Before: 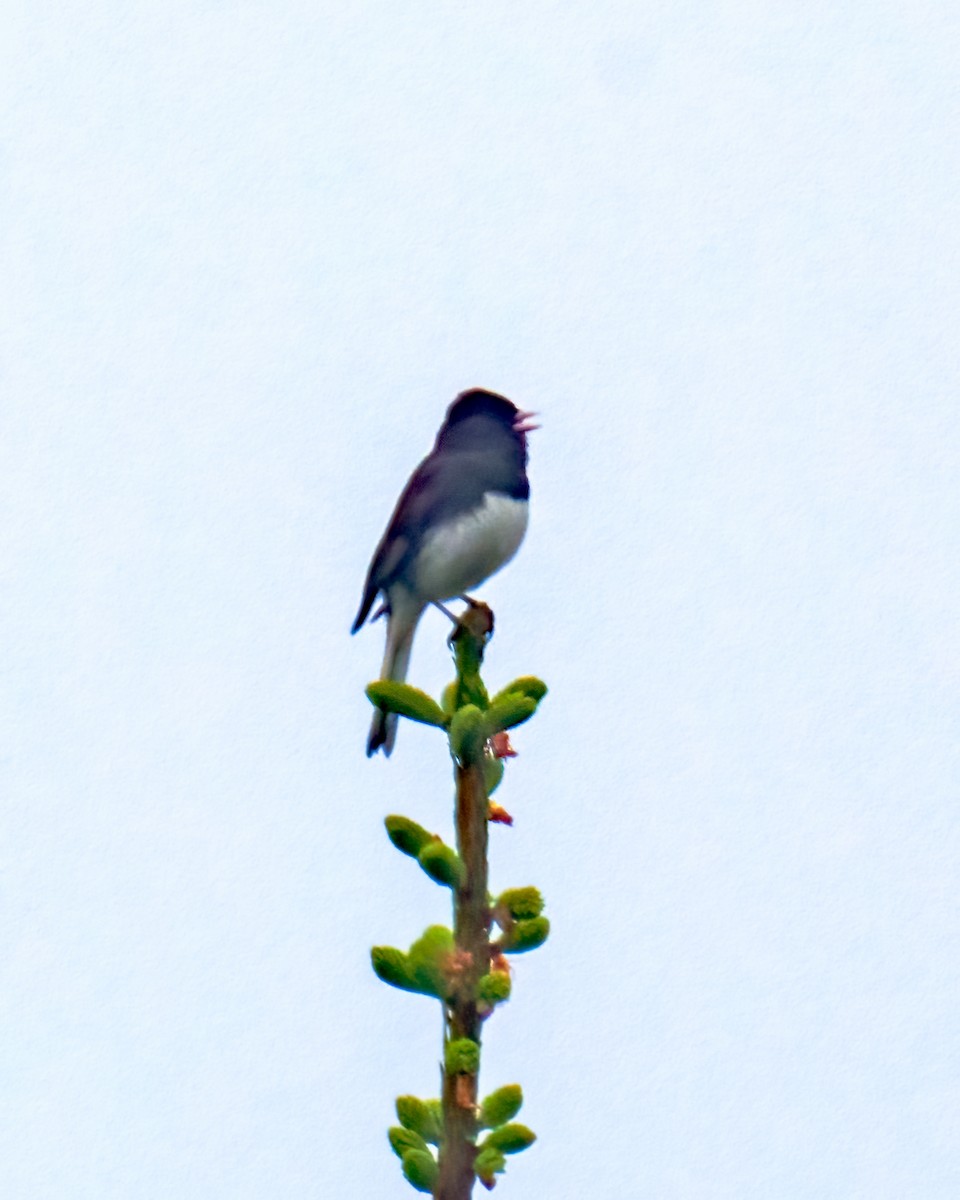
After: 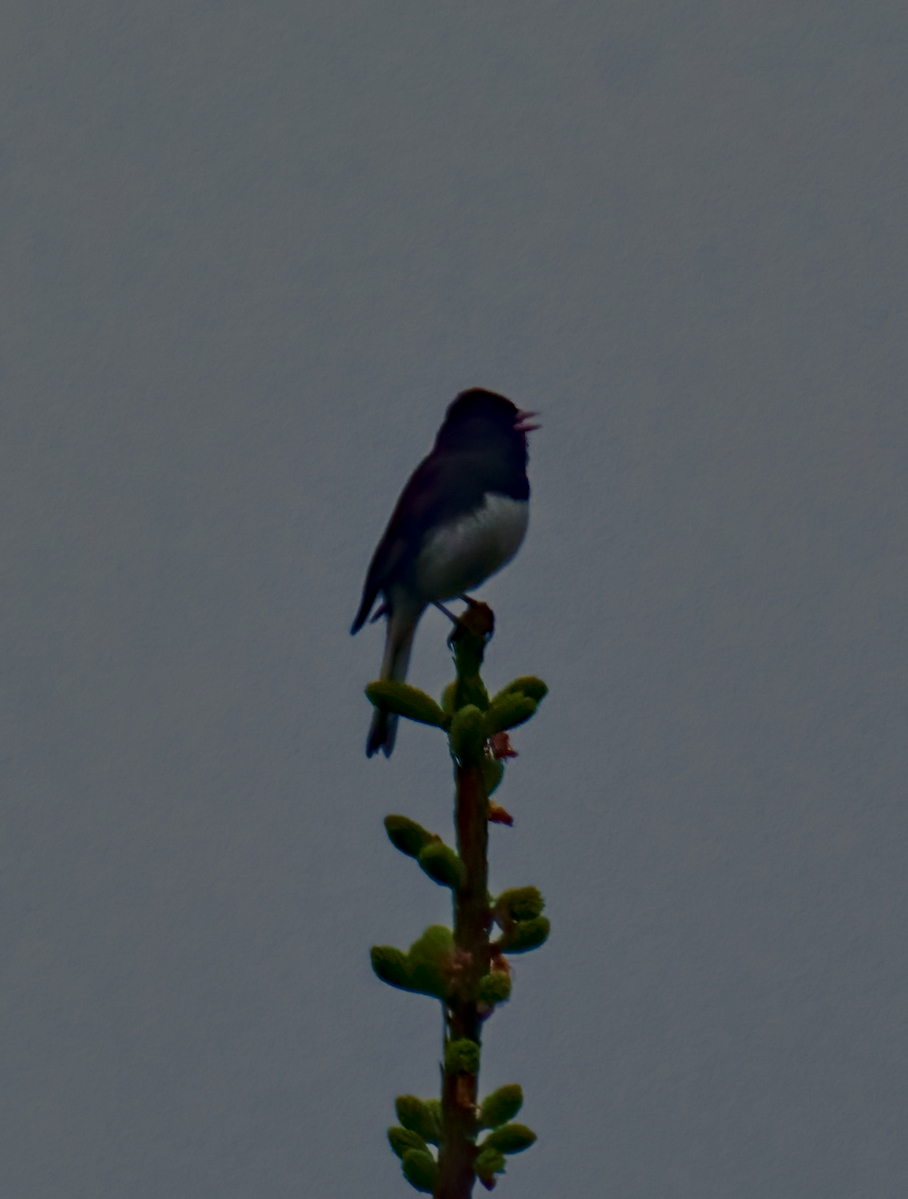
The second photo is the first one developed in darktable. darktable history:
tone equalizer: -8 EV -1.97 EV, -7 EV -1.99 EV, -6 EV -1.99 EV, -5 EV -1.99 EV, -4 EV -1.96 EV, -3 EV -1.97 EV, -2 EV -2 EV, -1 EV -1.63 EV, +0 EV -1.99 EV
color correction: highlights b* 0.069, saturation 0.603
shadows and highlights: shadows 37.16, highlights -27.14, soften with gaussian
velvia: on, module defaults
contrast brightness saturation: contrast 0.1, brightness -0.266, saturation 0.143
crop and rotate: left 0%, right 5.361%
